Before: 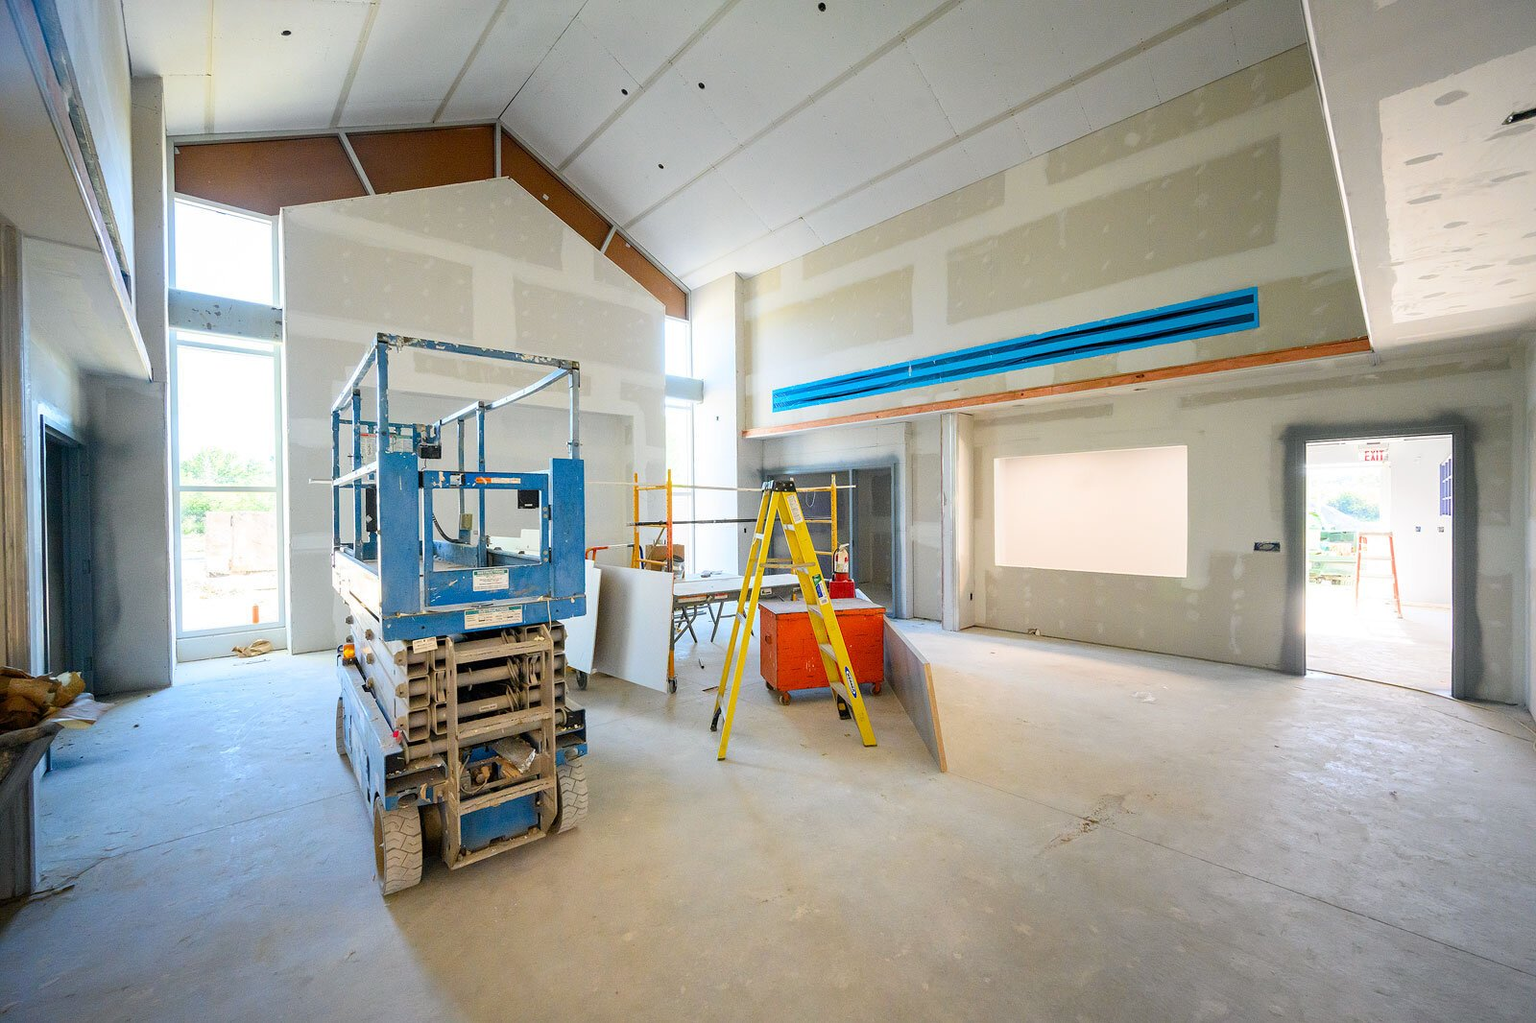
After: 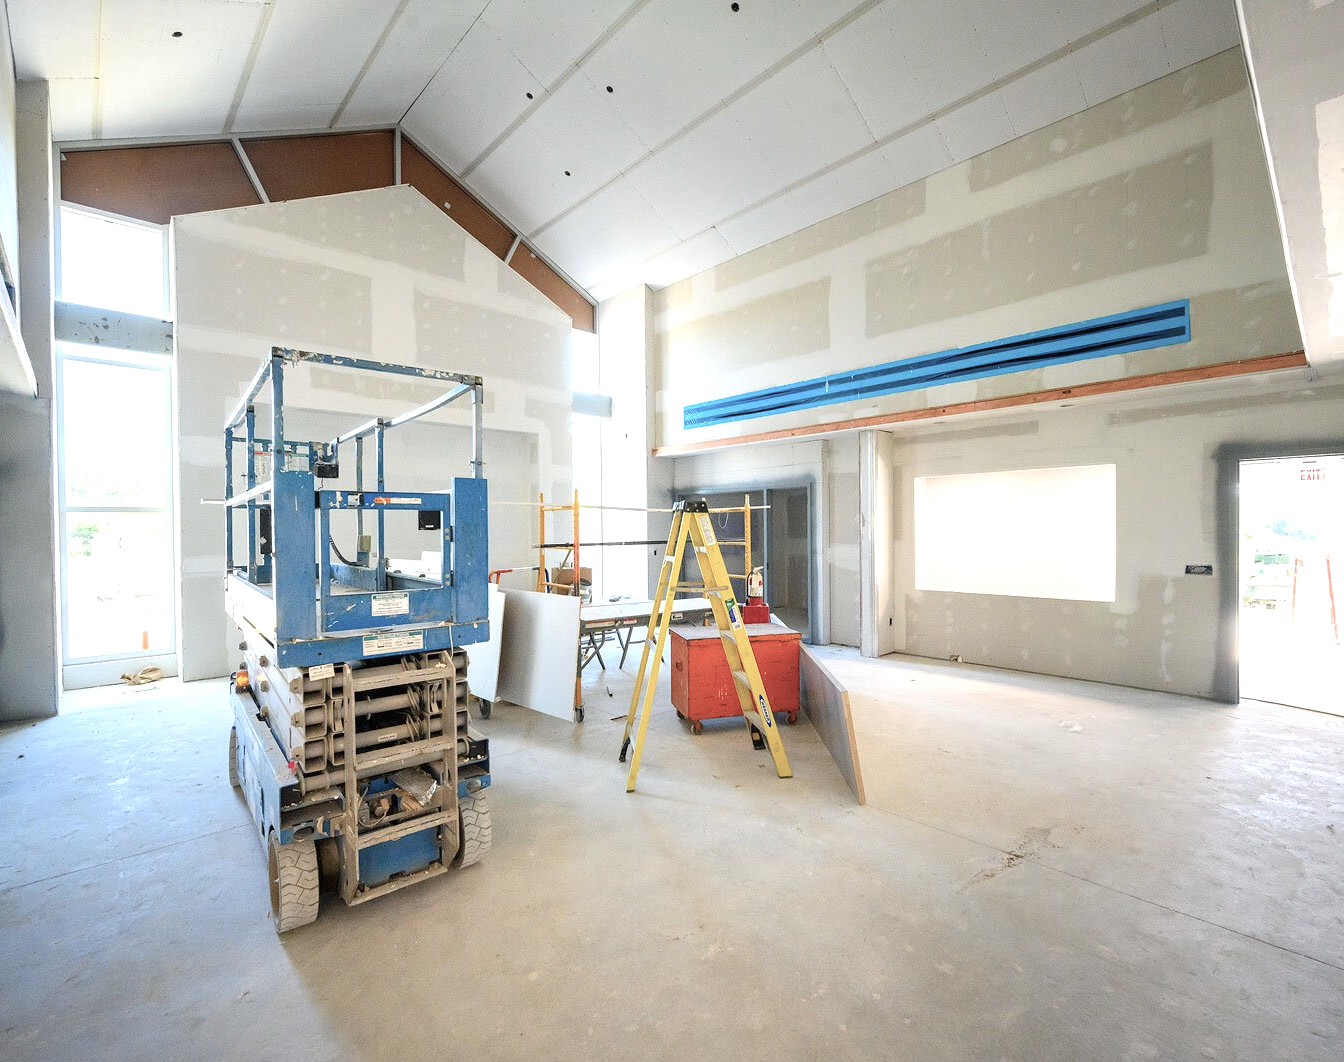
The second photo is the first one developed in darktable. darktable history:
color balance: input saturation 100.43%, contrast fulcrum 14.22%, output saturation 70.41%
exposure: black level correction 0, exposure 0.4 EV, compensate exposure bias true, compensate highlight preservation false
crop: left 7.598%, right 7.873%
